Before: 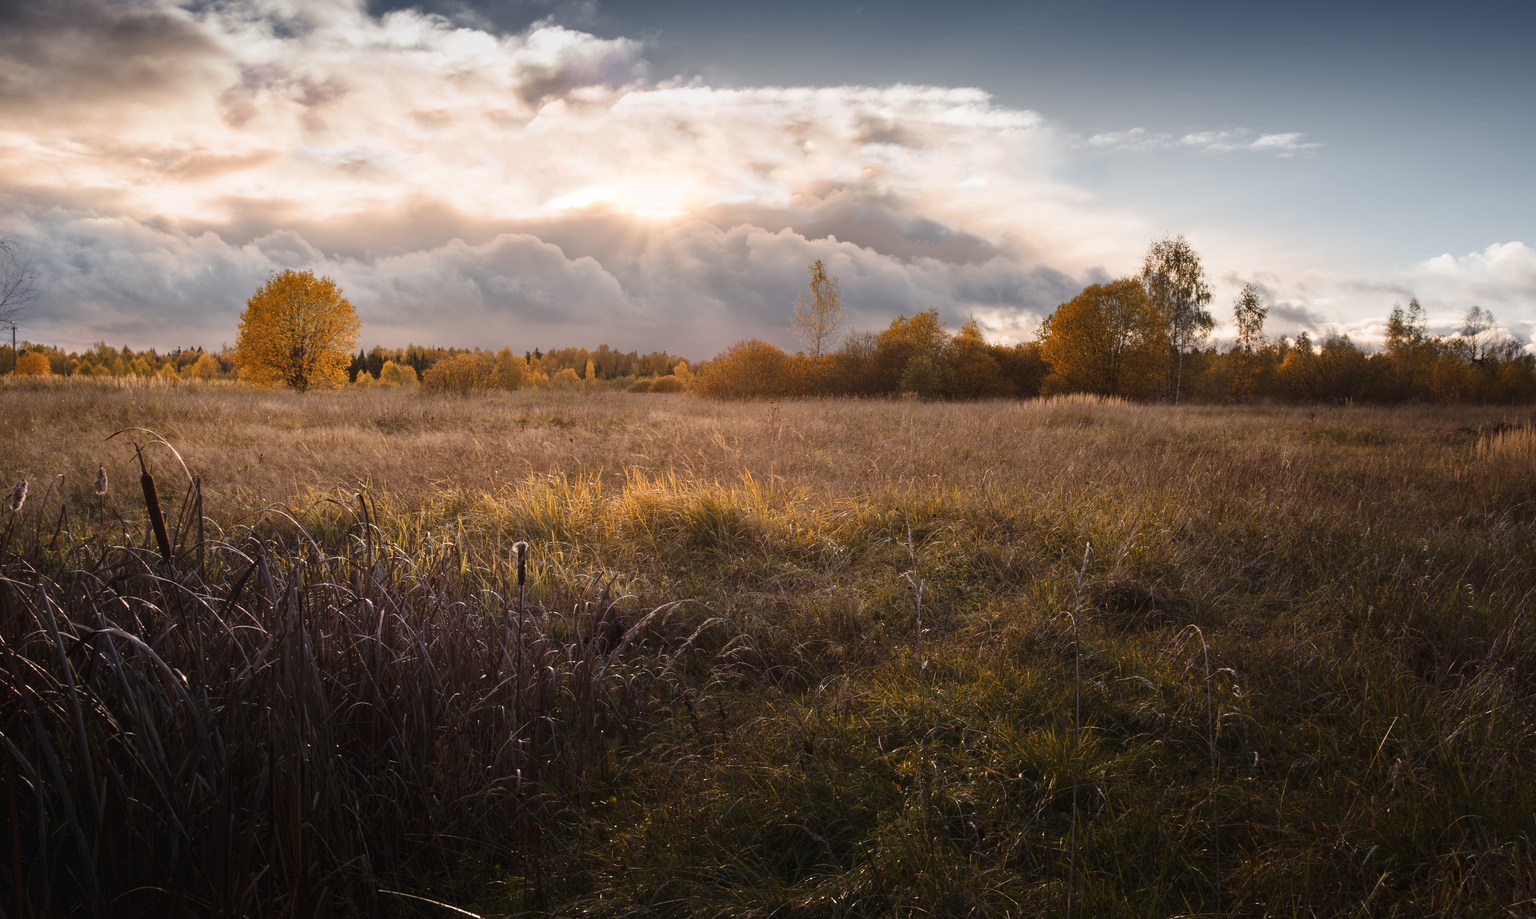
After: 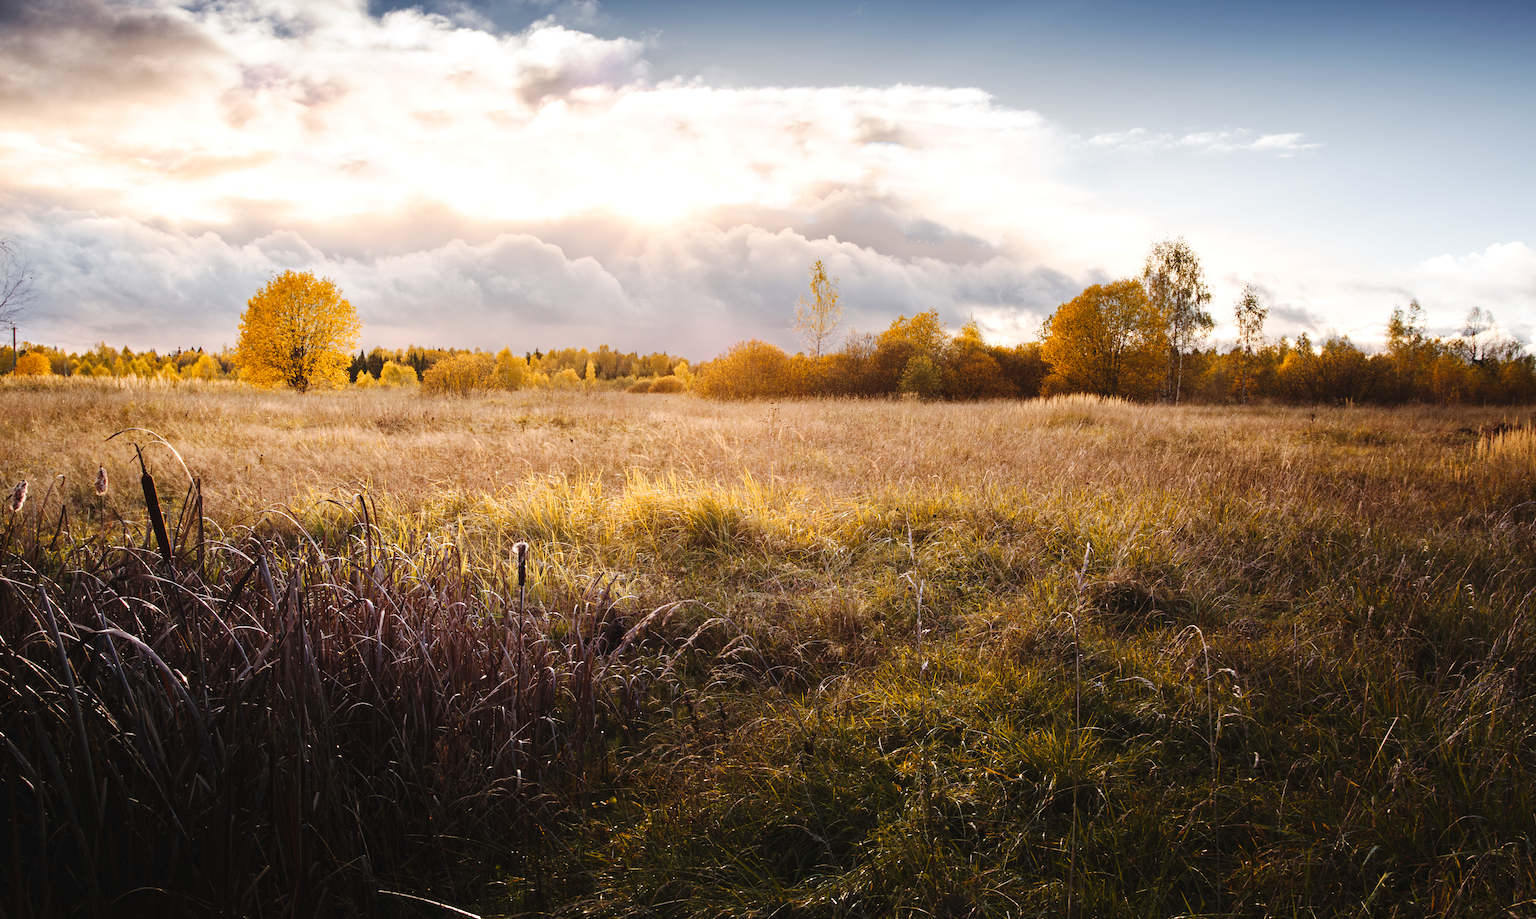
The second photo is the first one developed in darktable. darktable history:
exposure: black level correction 0, exposure 0.5 EV, compensate highlight preservation false
tone curve: curves: ch0 [(0, 0.014) (0.12, 0.096) (0.386, 0.49) (0.54, 0.684) (0.751, 0.855) (0.89, 0.943) (0.998, 0.989)]; ch1 [(0, 0) (0.133, 0.099) (0.437, 0.41) (0.5, 0.5) (0.517, 0.536) (0.548, 0.575) (0.582, 0.639) (0.627, 0.692) (0.836, 0.868) (1, 1)]; ch2 [(0, 0) (0.374, 0.341) (0.456, 0.443) (0.478, 0.49) (0.501, 0.5) (0.528, 0.538) (0.55, 0.6) (0.572, 0.633) (0.702, 0.775) (1, 1)], preserve colors none
haze removal: adaptive false
